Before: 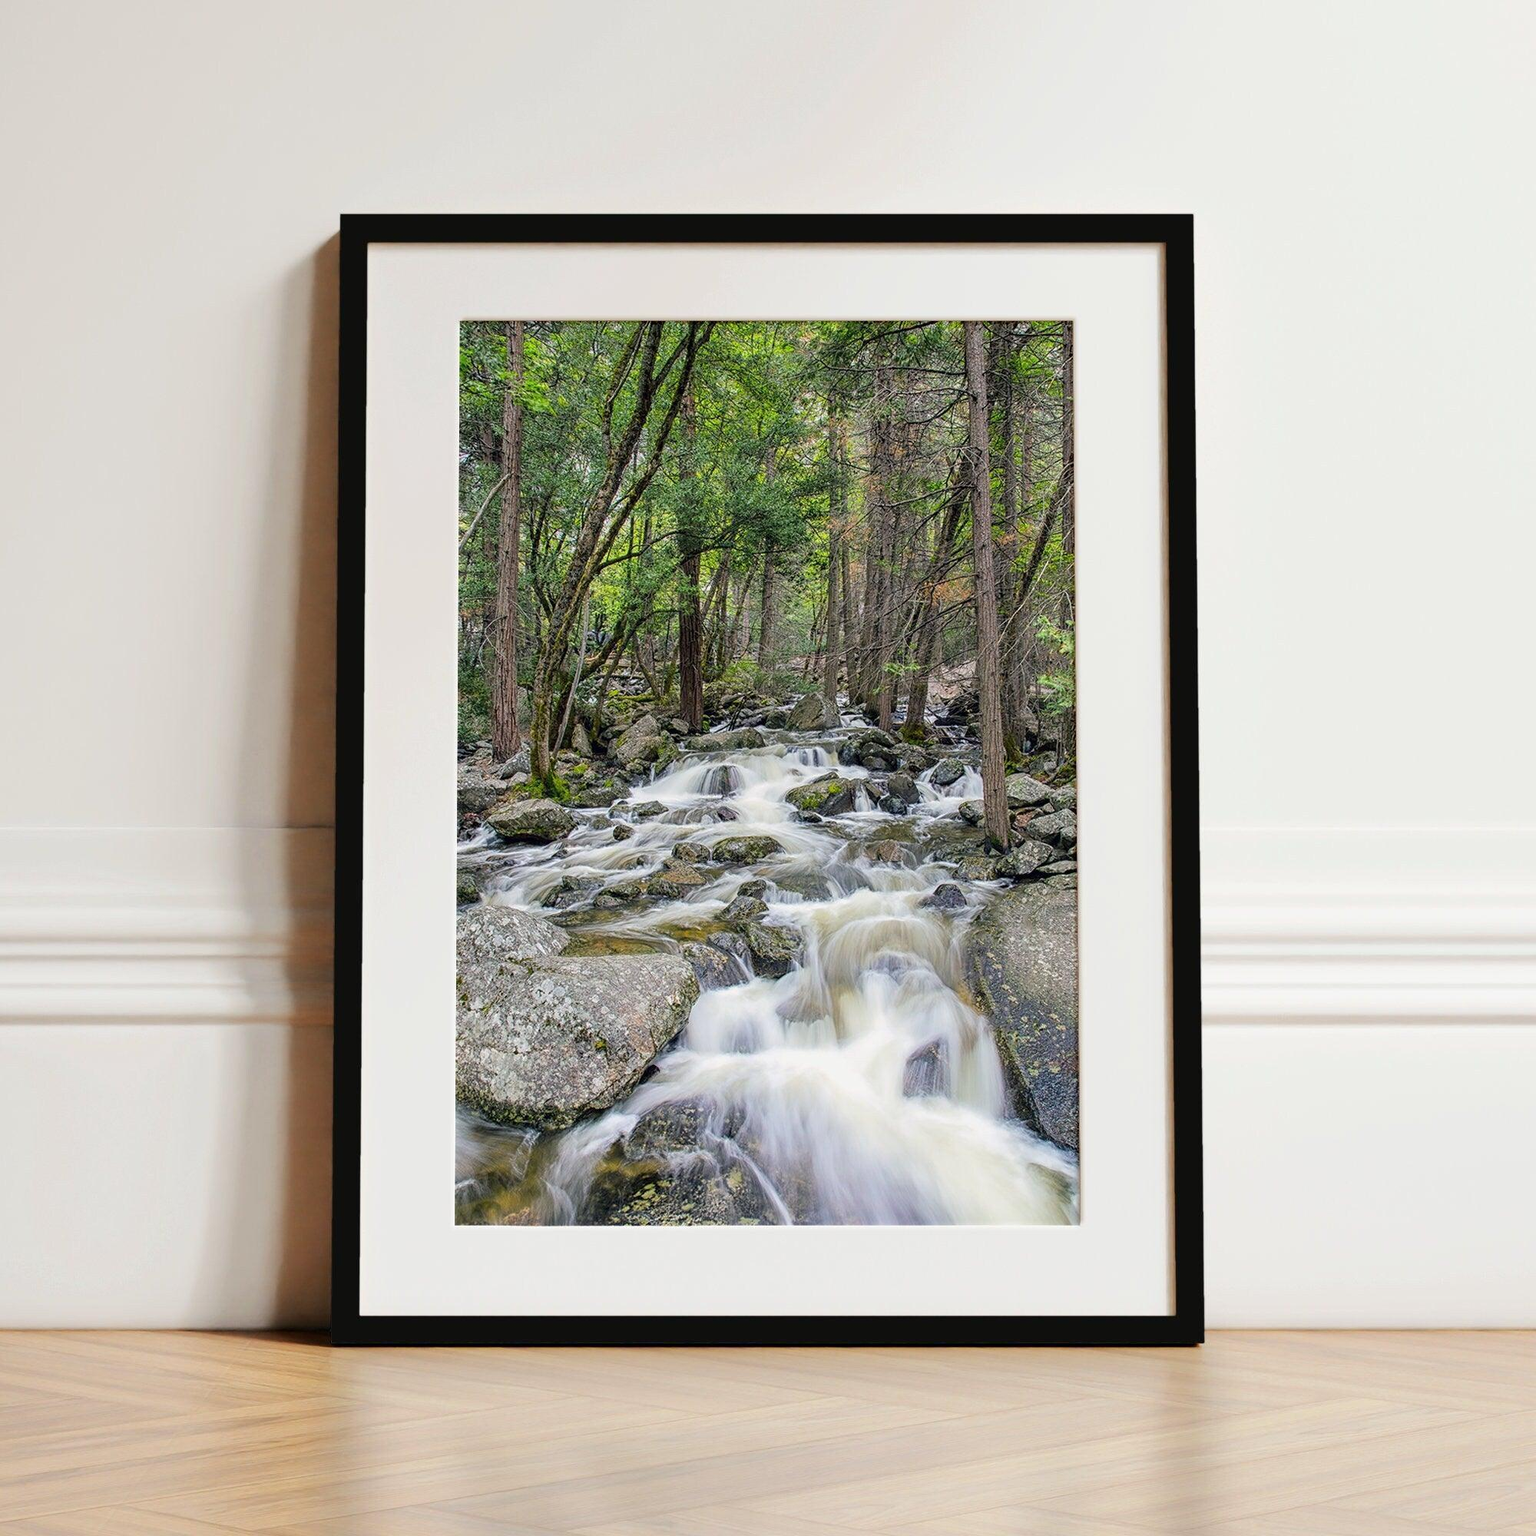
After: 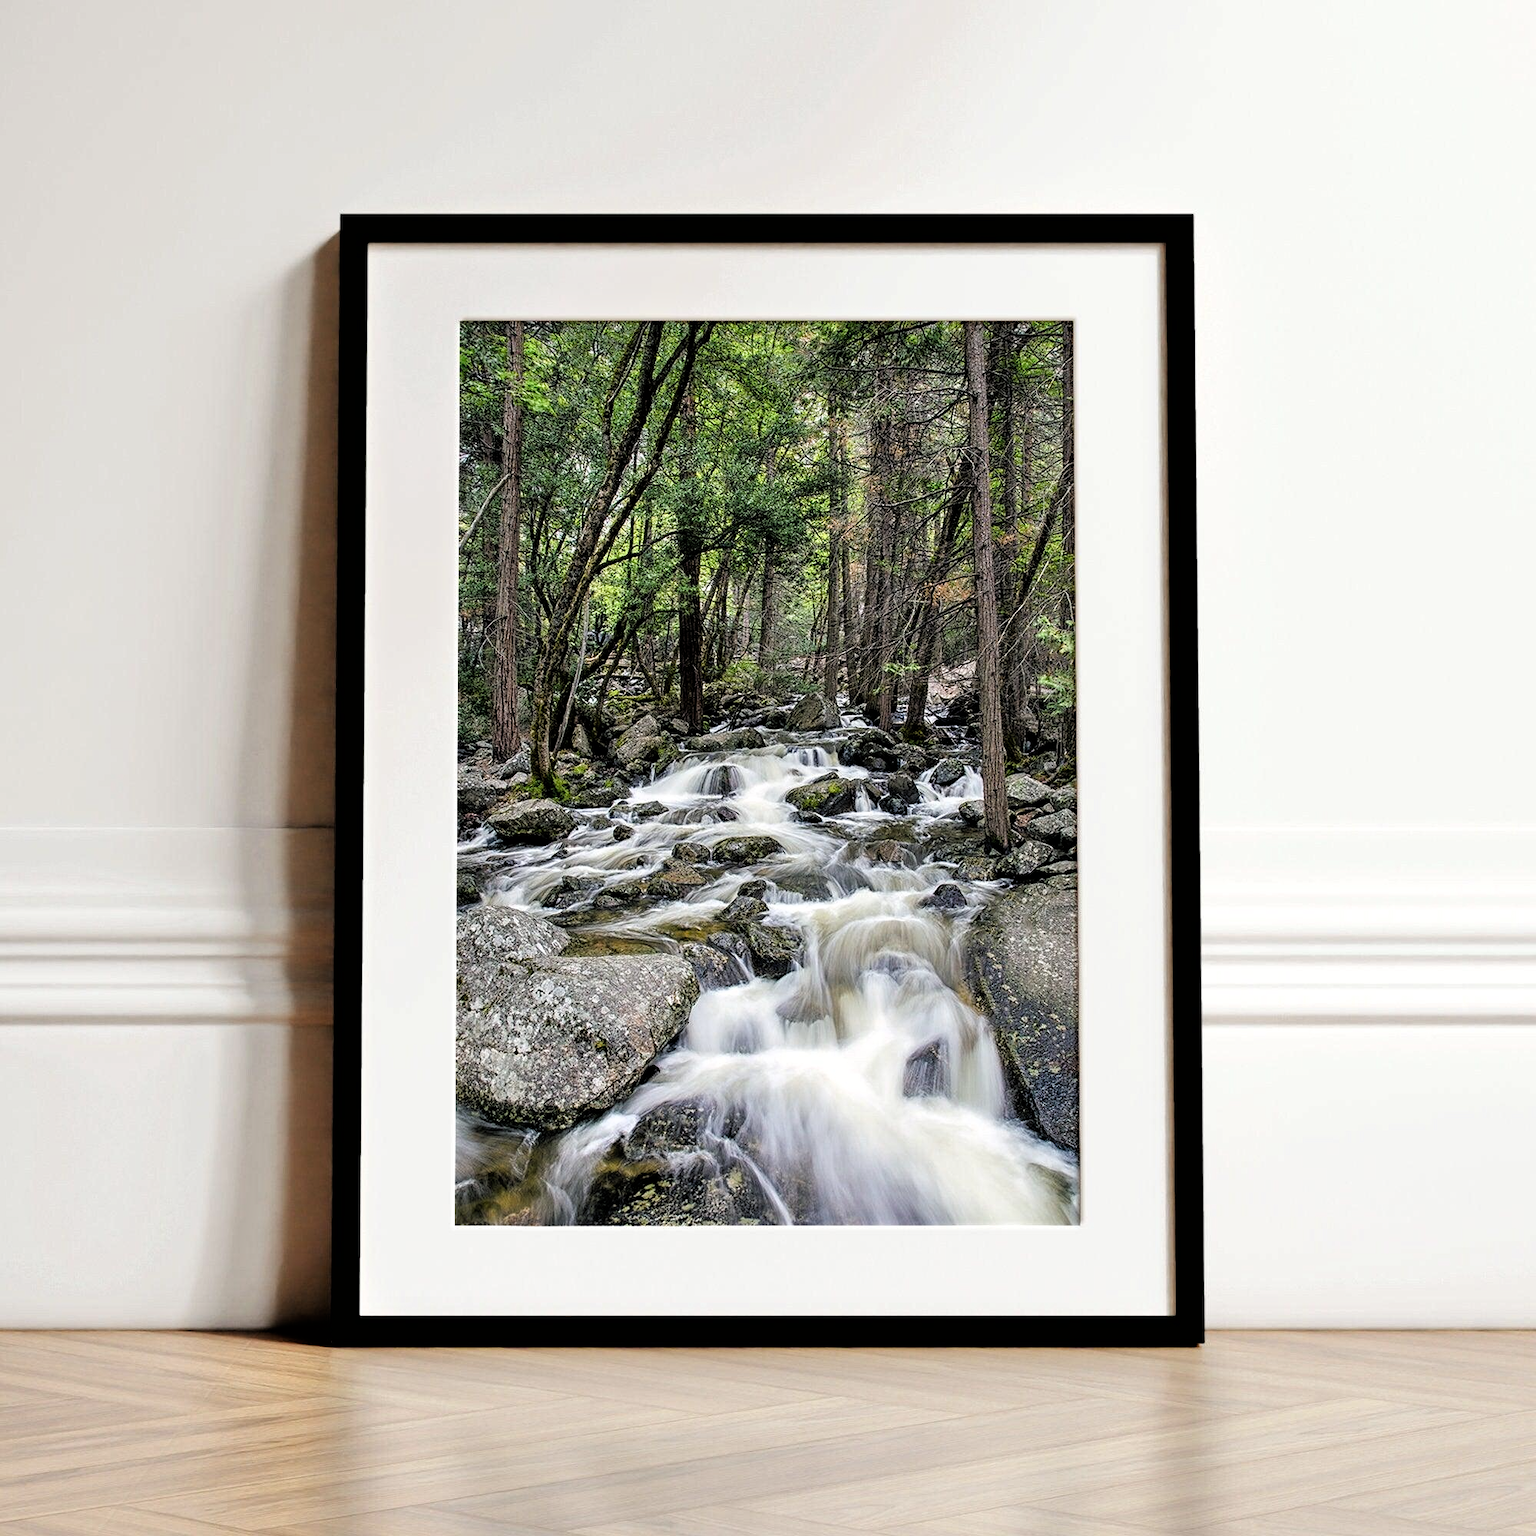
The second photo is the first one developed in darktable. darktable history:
filmic rgb: black relative exposure -8.22 EV, white relative exposure 2.23 EV, hardness 7.2, latitude 86.5%, contrast 1.711, highlights saturation mix -3.02%, shadows ↔ highlights balance -1.86%
tone equalizer: -8 EV -0.001 EV, -7 EV 0.005 EV, -6 EV -0.01 EV, -5 EV 0.011 EV, -4 EV -0.017 EV, -3 EV 0.009 EV, -2 EV -0.057 EV, -1 EV -0.315 EV, +0 EV -0.612 EV
